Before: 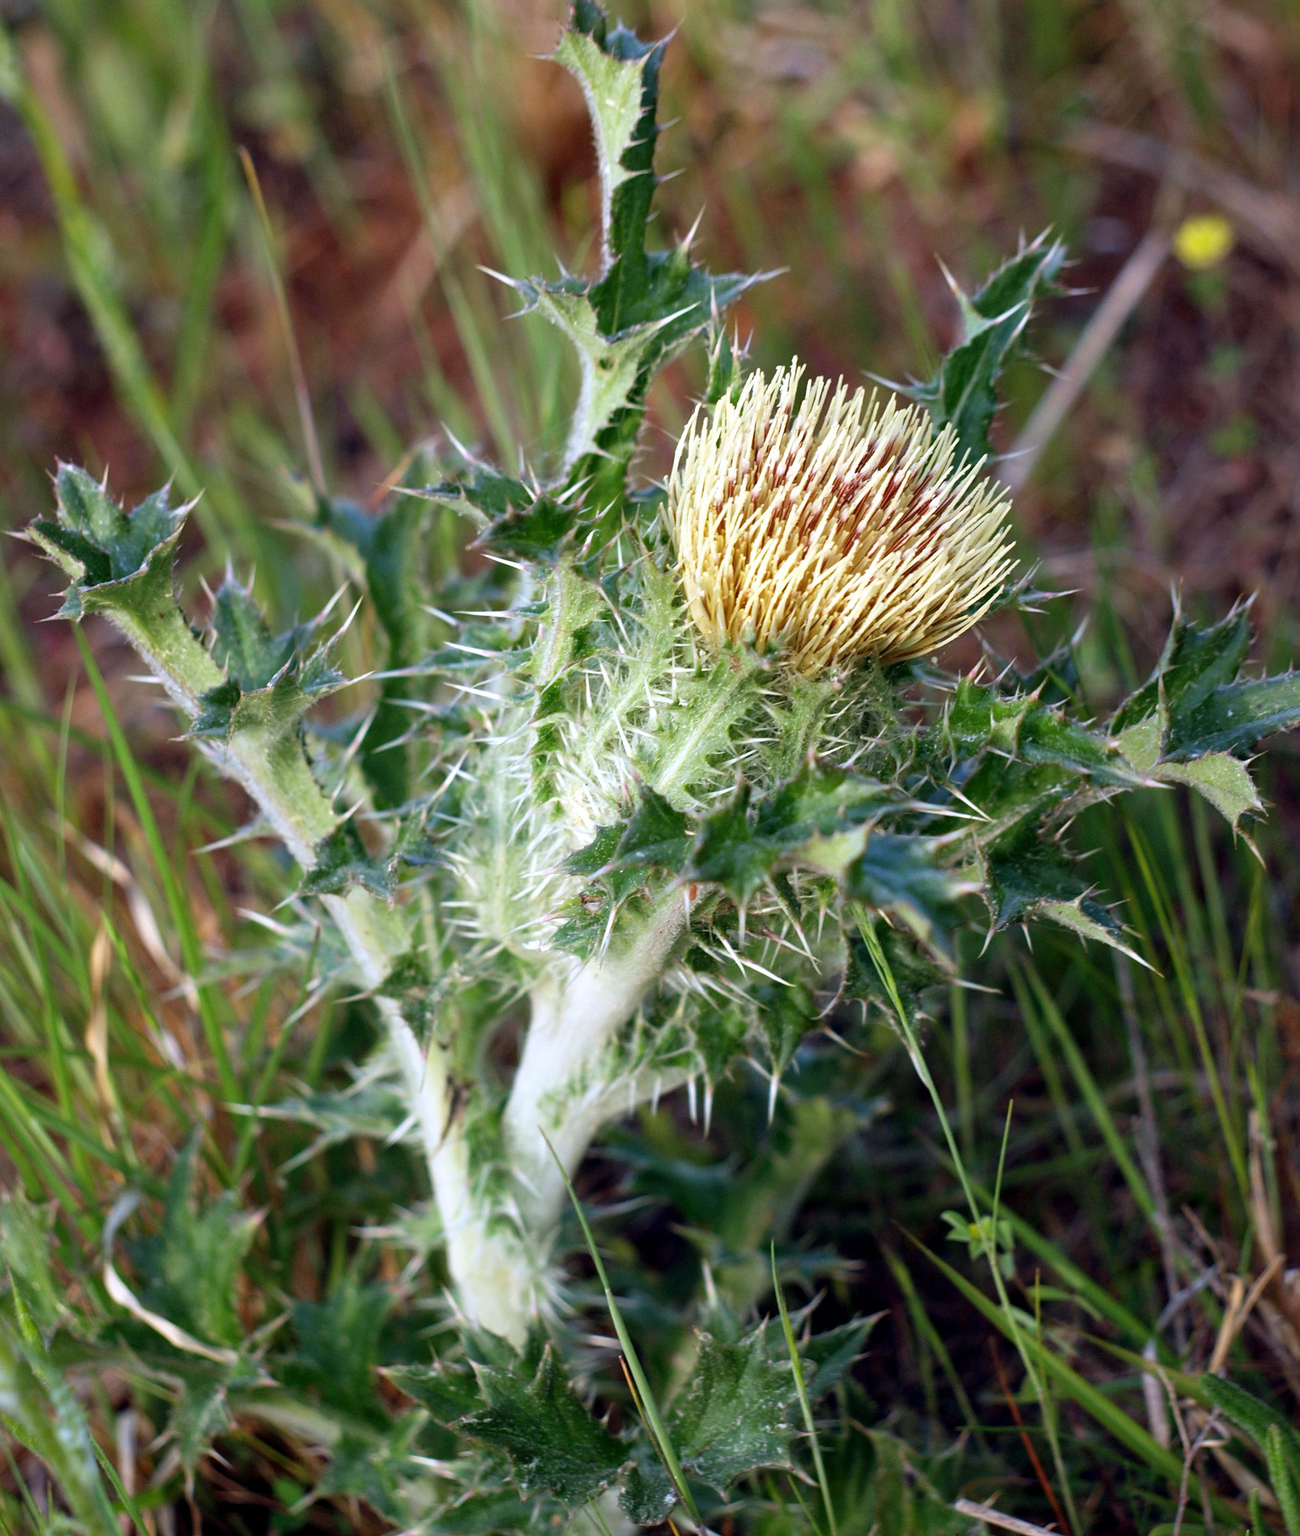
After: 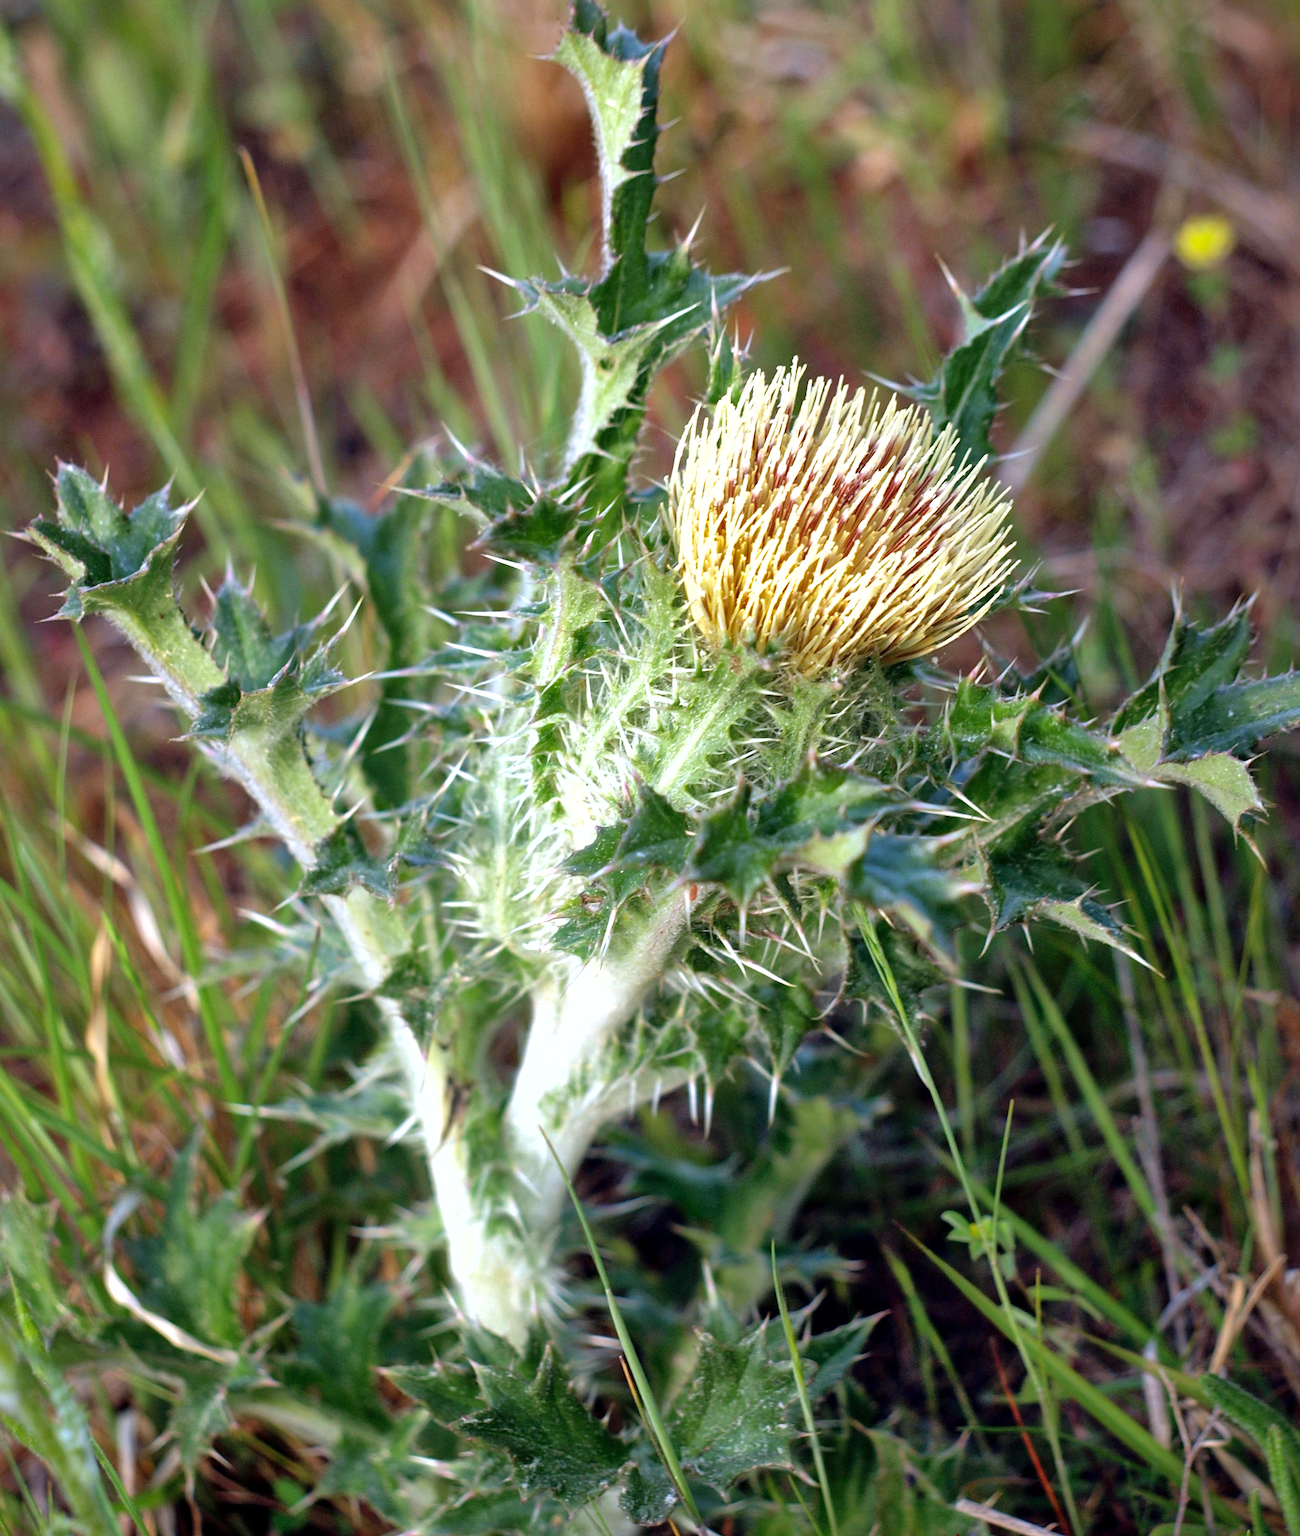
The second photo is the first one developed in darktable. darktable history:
shadows and highlights: on, module defaults
tone equalizer: -8 EV -0.392 EV, -7 EV -0.398 EV, -6 EV -0.315 EV, -5 EV -0.213 EV, -3 EV 0.224 EV, -2 EV 0.313 EV, -1 EV 0.376 EV, +0 EV 0.399 EV
